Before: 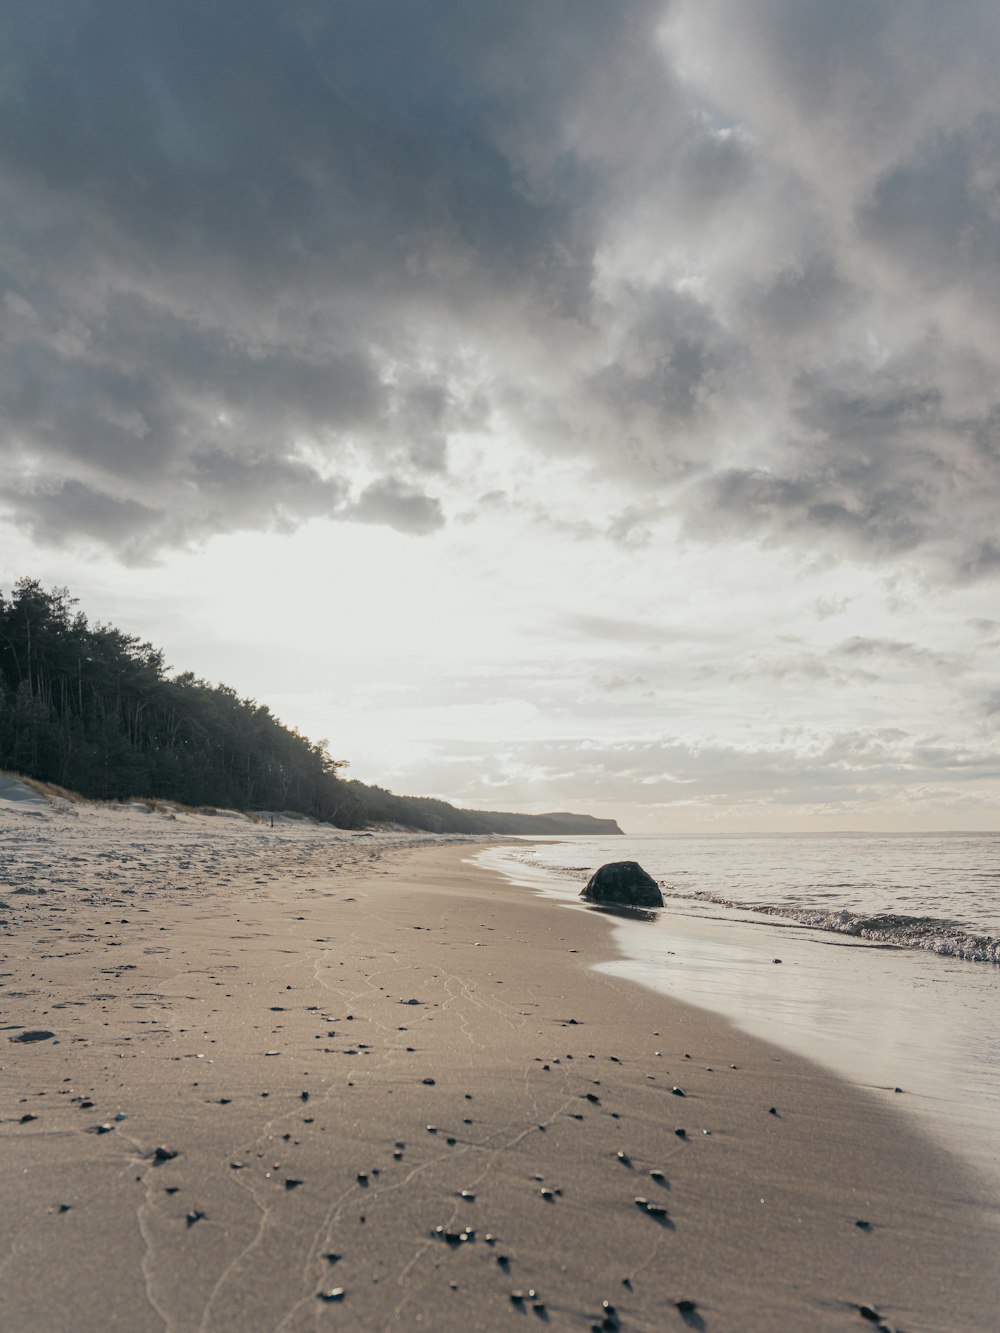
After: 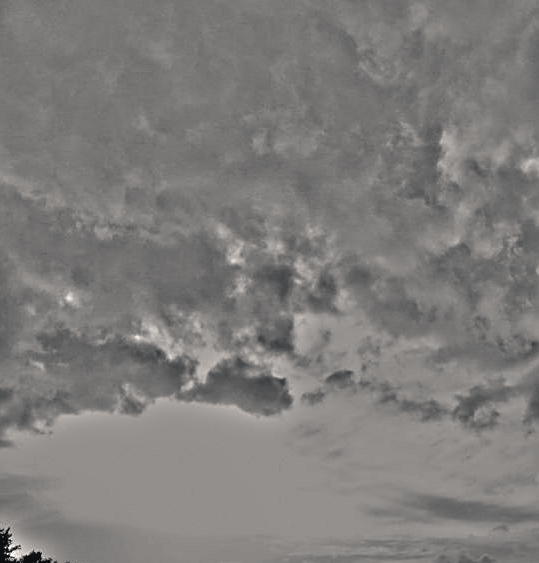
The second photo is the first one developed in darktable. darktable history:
exposure: black level correction -0.002, exposure 0.54 EV, compensate highlight preservation false
white balance: red 0.98, blue 1.034
sharpen: on, module defaults
highpass: on, module defaults
tone equalizer: on, module defaults
color balance rgb: shadows lift › chroma 2%, shadows lift › hue 250°, power › hue 326.4°, highlights gain › chroma 2%, highlights gain › hue 64.8°, global offset › luminance 0.5%, global offset › hue 58.8°, perceptual saturation grading › highlights -25%, perceptual saturation grading › shadows 30%, global vibrance 15%
local contrast: on, module defaults
crop: left 15.306%, top 9.065%, right 30.789%, bottom 48.638%
